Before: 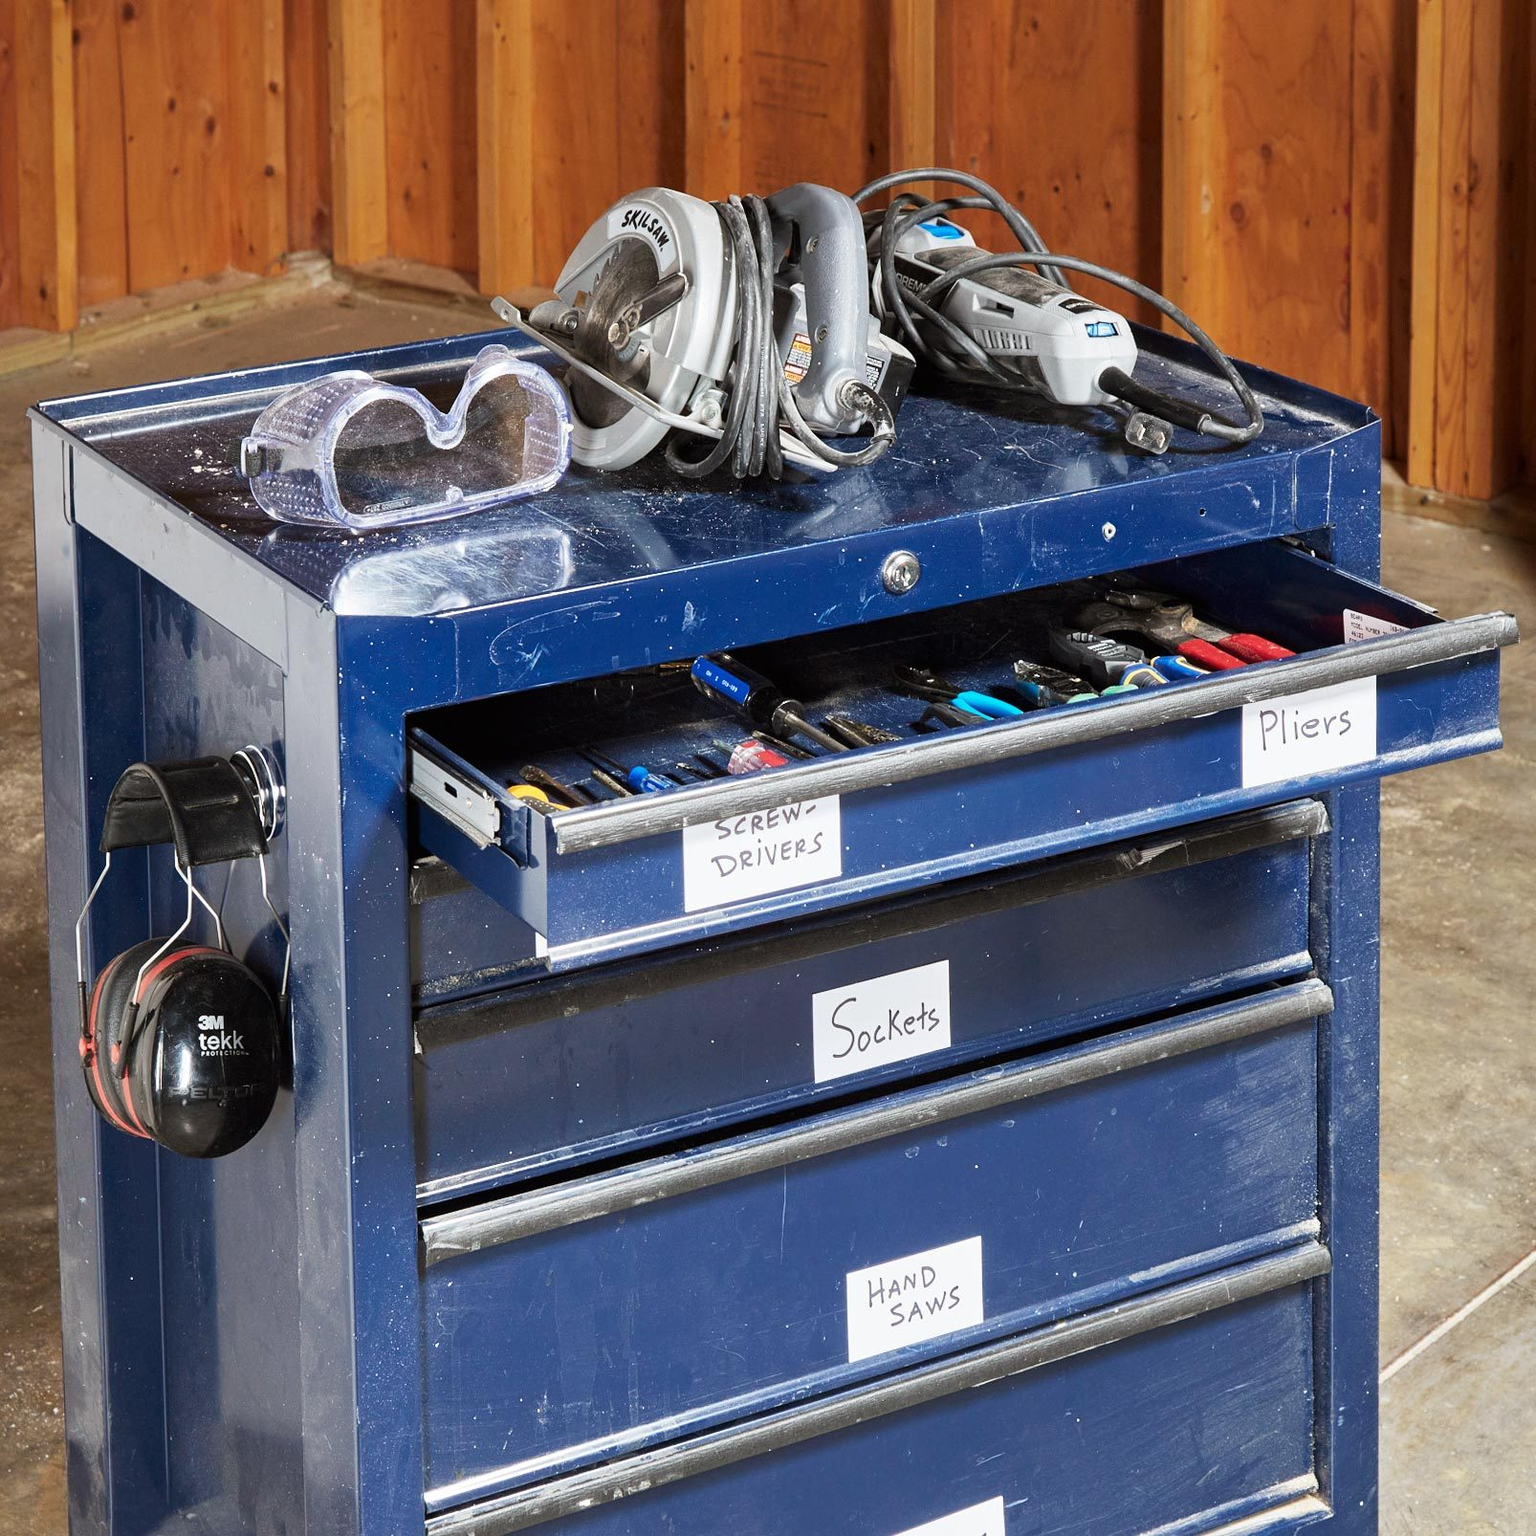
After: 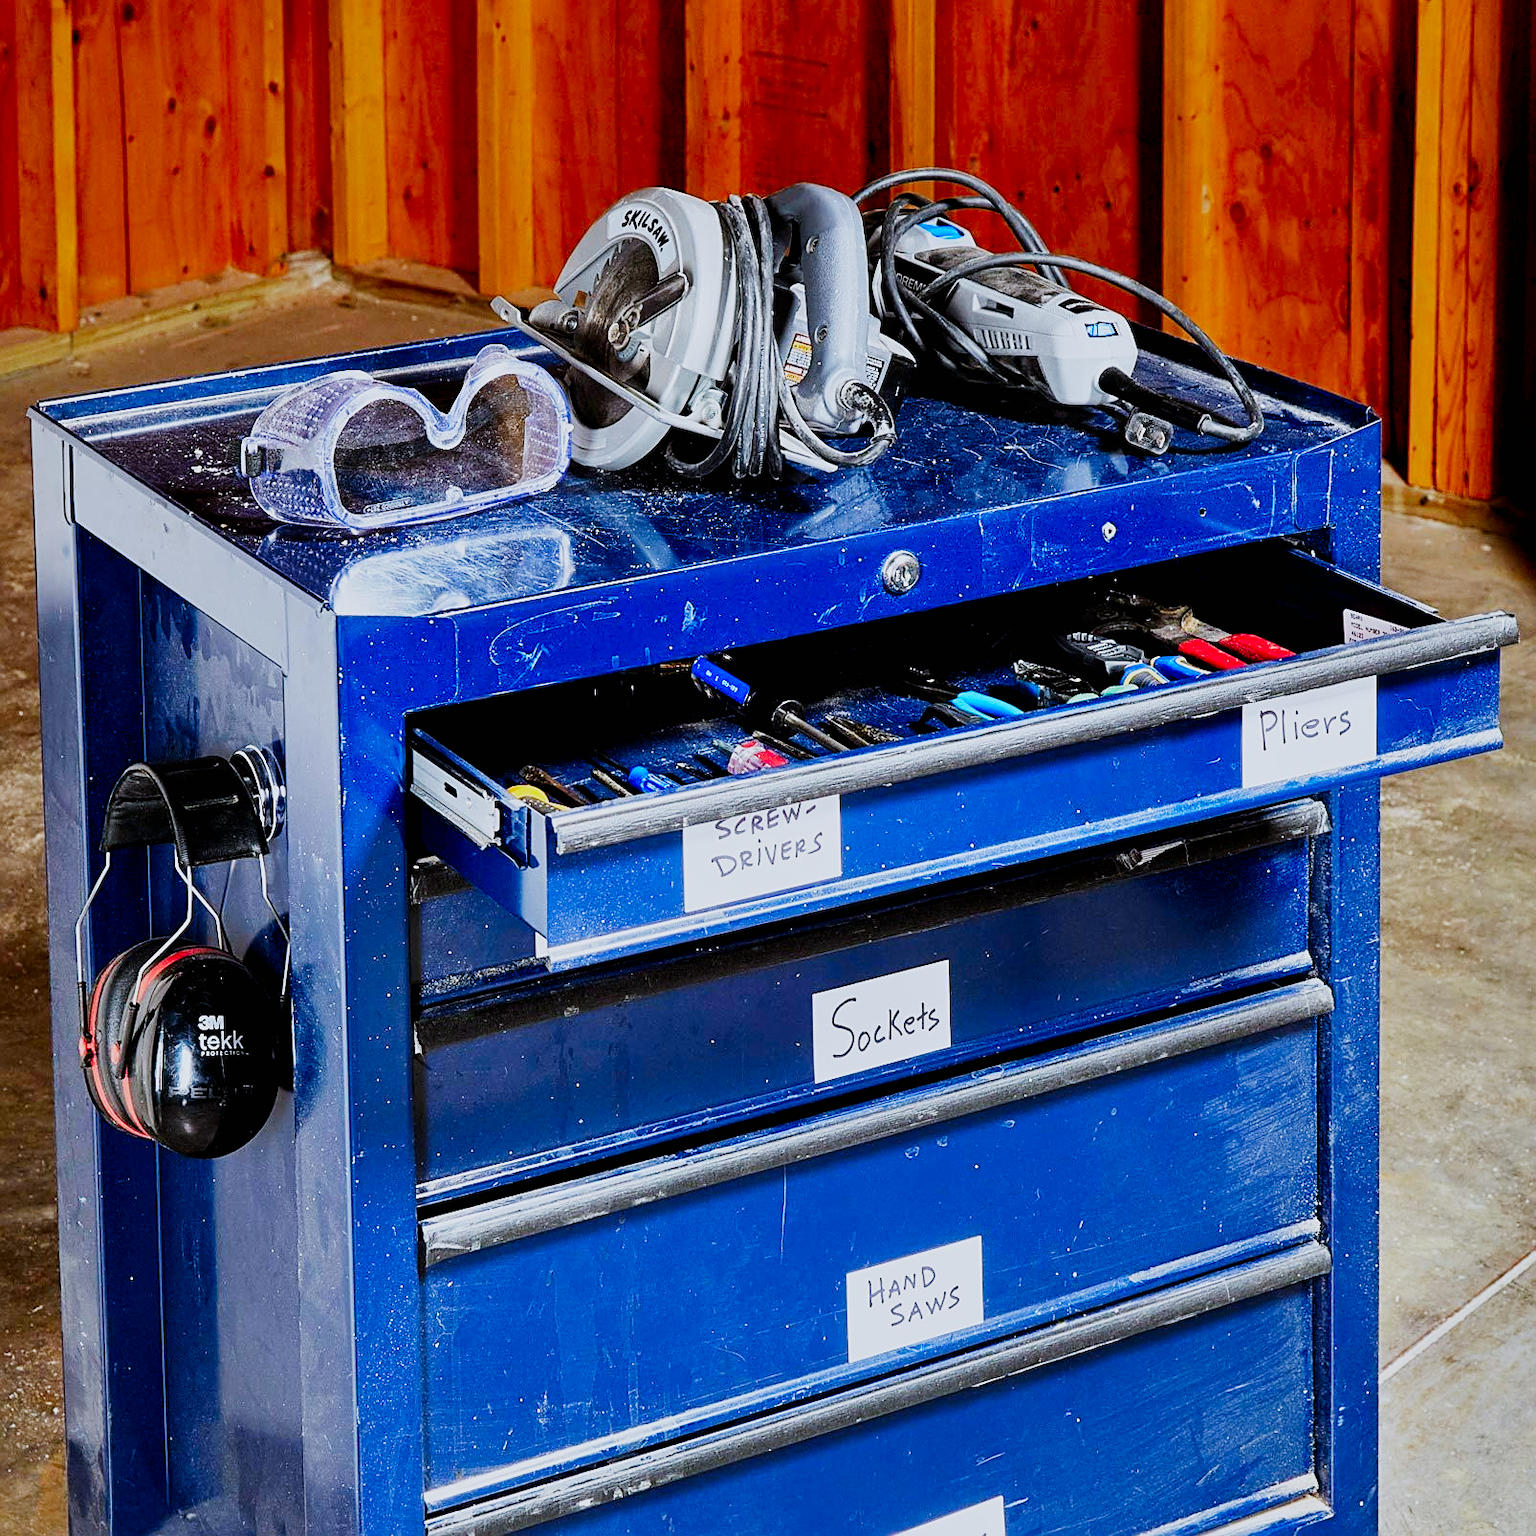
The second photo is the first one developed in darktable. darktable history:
shadows and highlights: shadows 32.83, highlights -47.7, soften with gaussian
white balance: red 0.954, blue 1.079
exposure: black level correction 0.011, compensate highlight preservation false
sigmoid: contrast 1.6, skew -0.2, preserve hue 0%, red attenuation 0.1, red rotation 0.035, green attenuation 0.1, green rotation -0.017, blue attenuation 0.15, blue rotation -0.052, base primaries Rec2020
contrast brightness saturation: saturation 0.5
sharpen: on, module defaults
